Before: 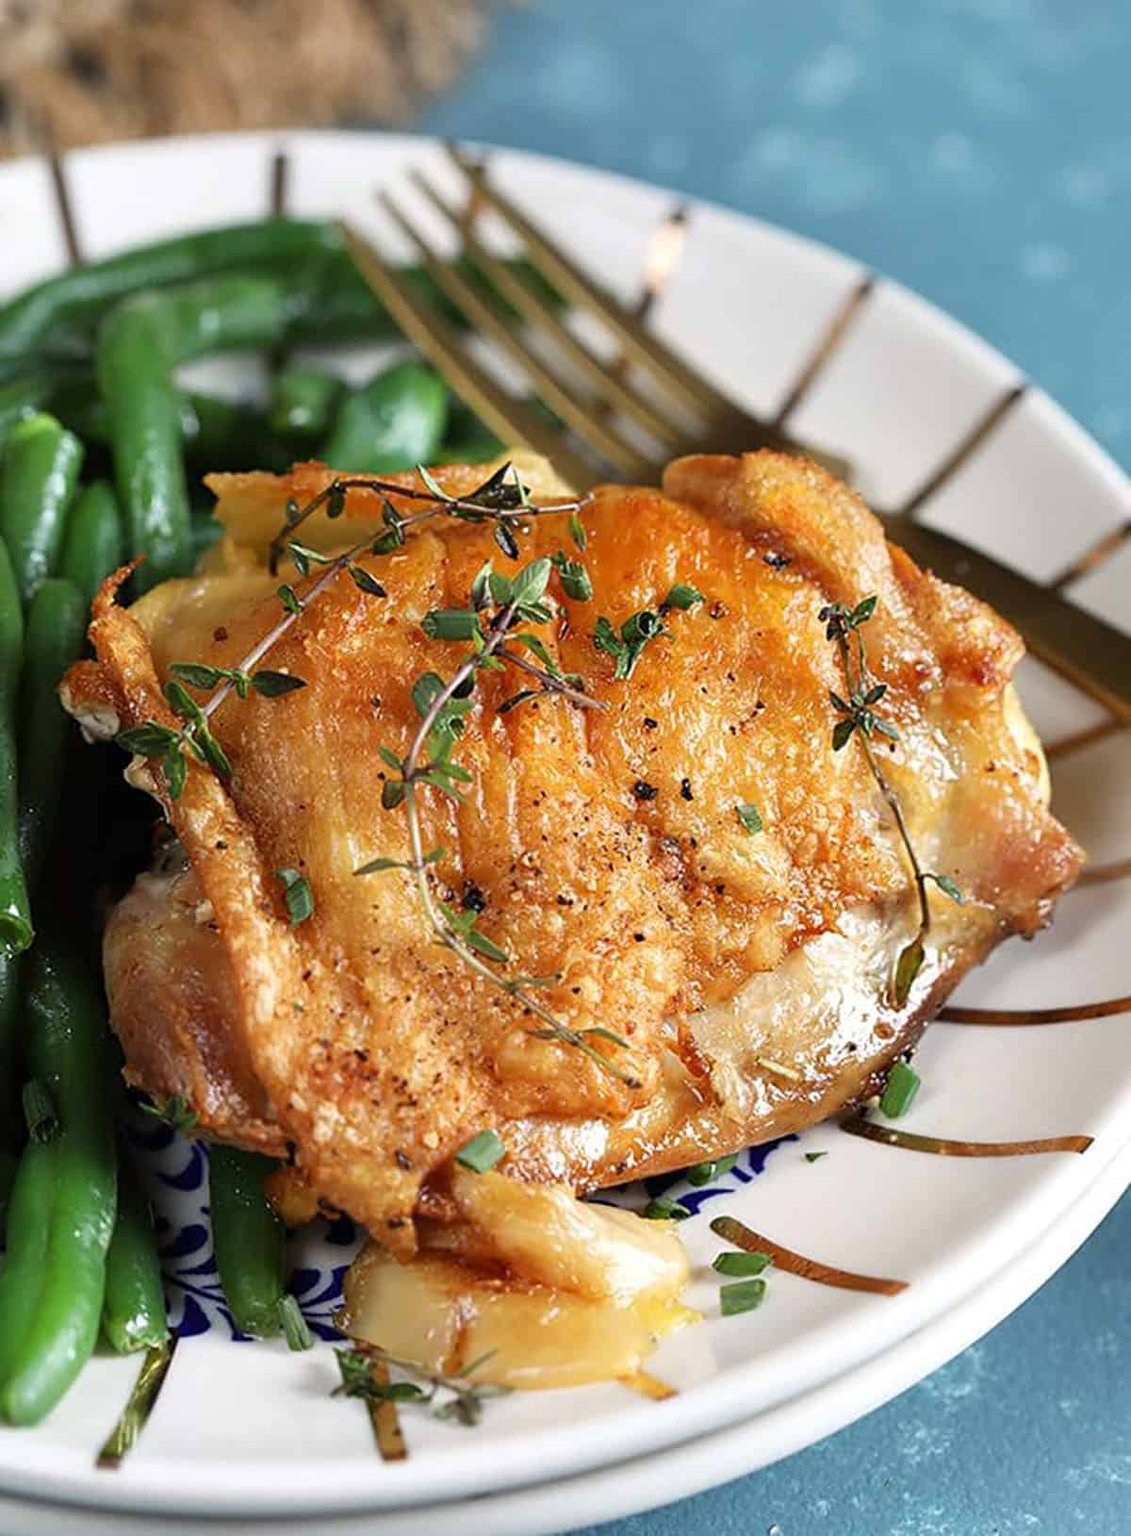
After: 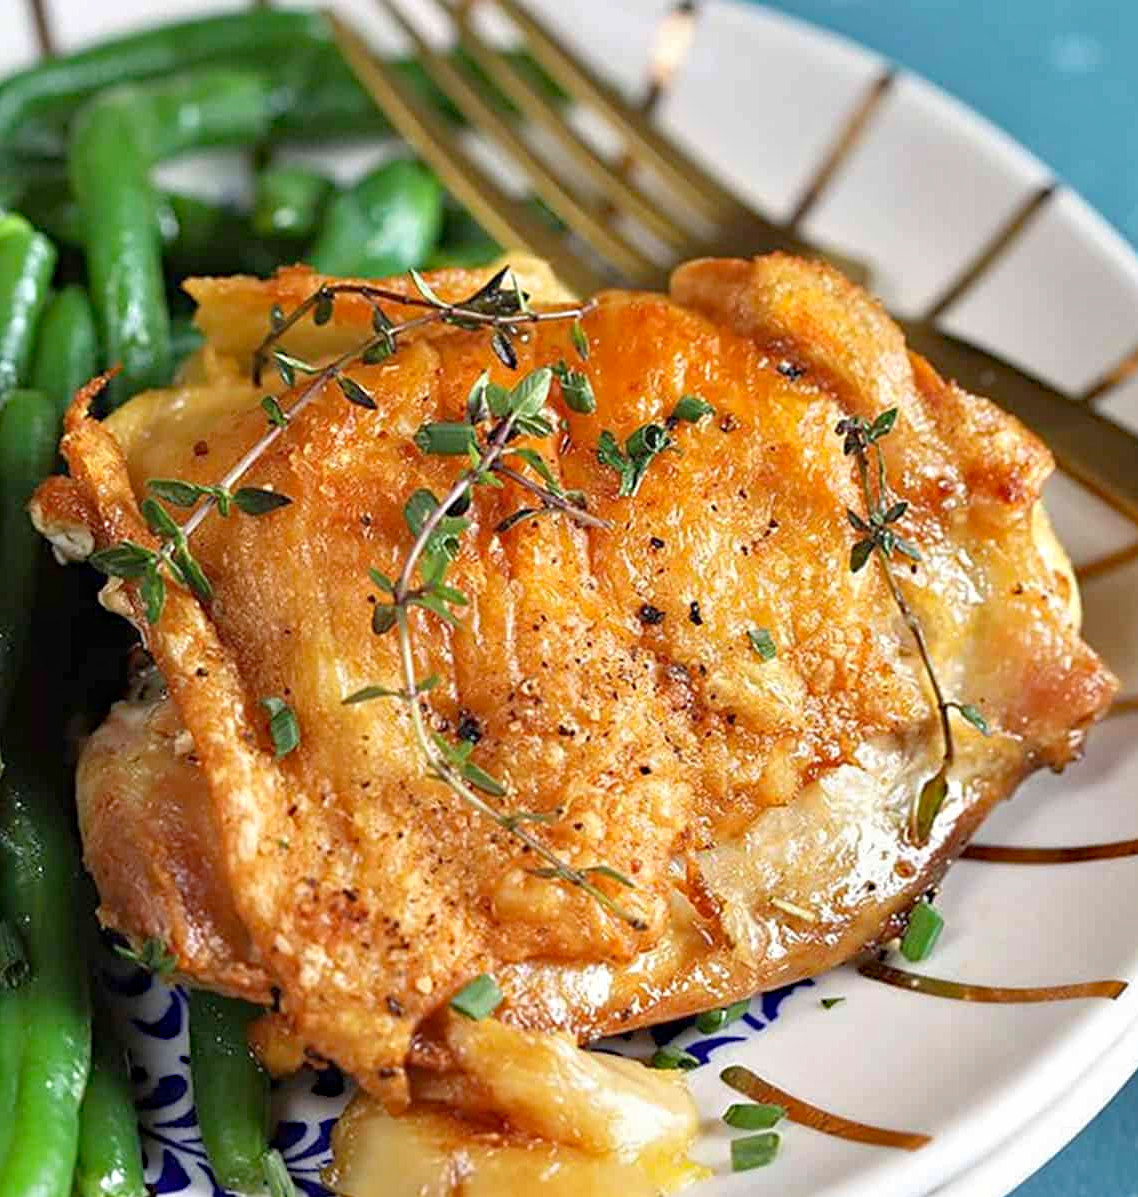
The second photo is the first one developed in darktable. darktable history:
crop and rotate: left 2.783%, top 13.8%, right 2.33%, bottom 12.698%
tone equalizer: -8 EV 0.979 EV, -7 EV 0.992 EV, -6 EV 1.01 EV, -5 EV 1.01 EV, -4 EV 1.01 EV, -3 EV 0.726 EV, -2 EV 0.521 EV, -1 EV 0.227 EV
haze removal: strength 0.294, distance 0.246, compatibility mode true, adaptive false
